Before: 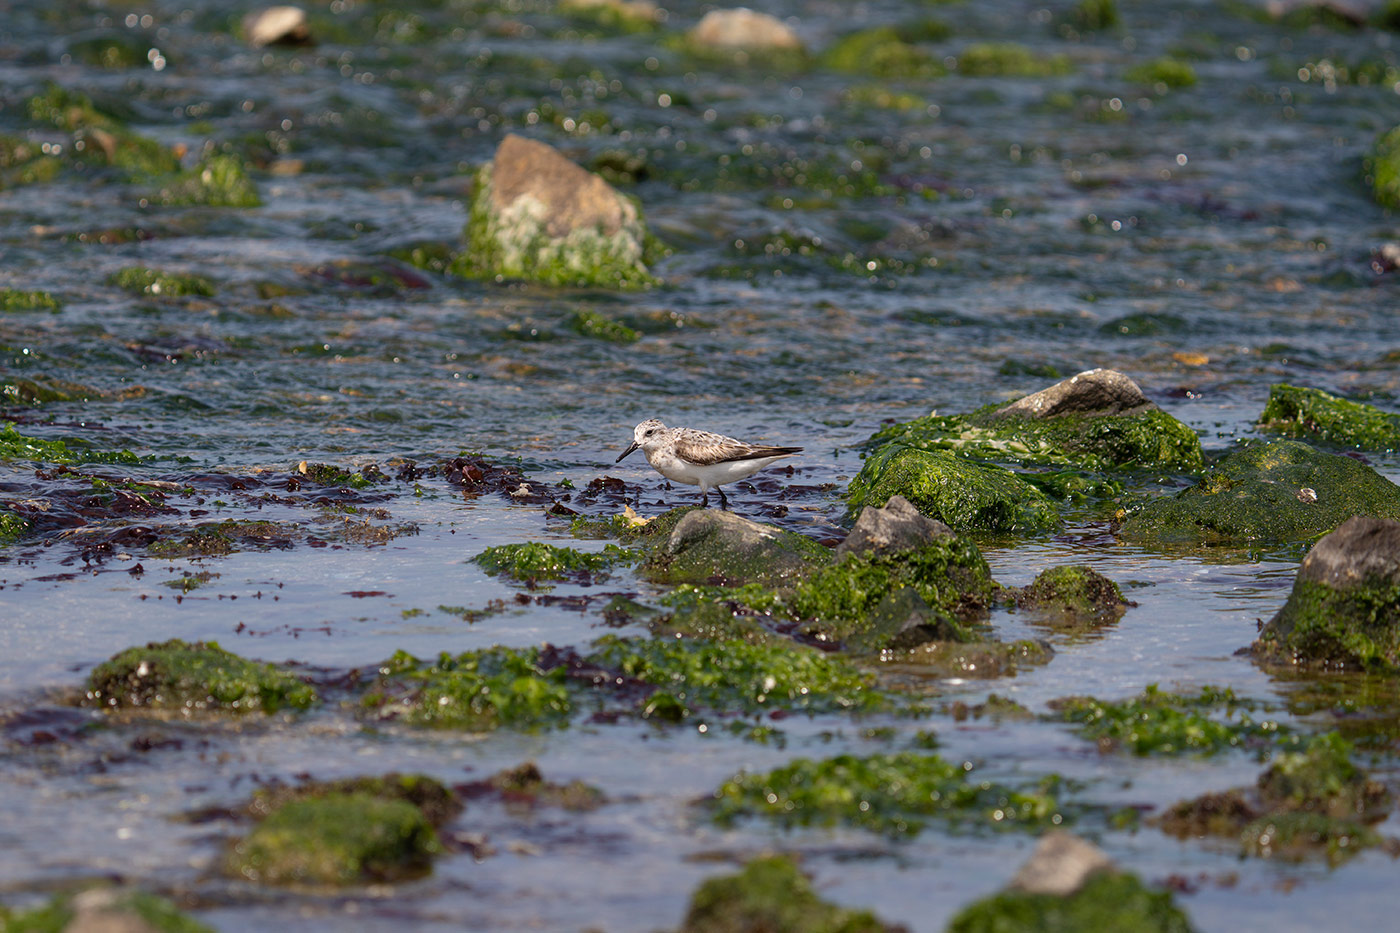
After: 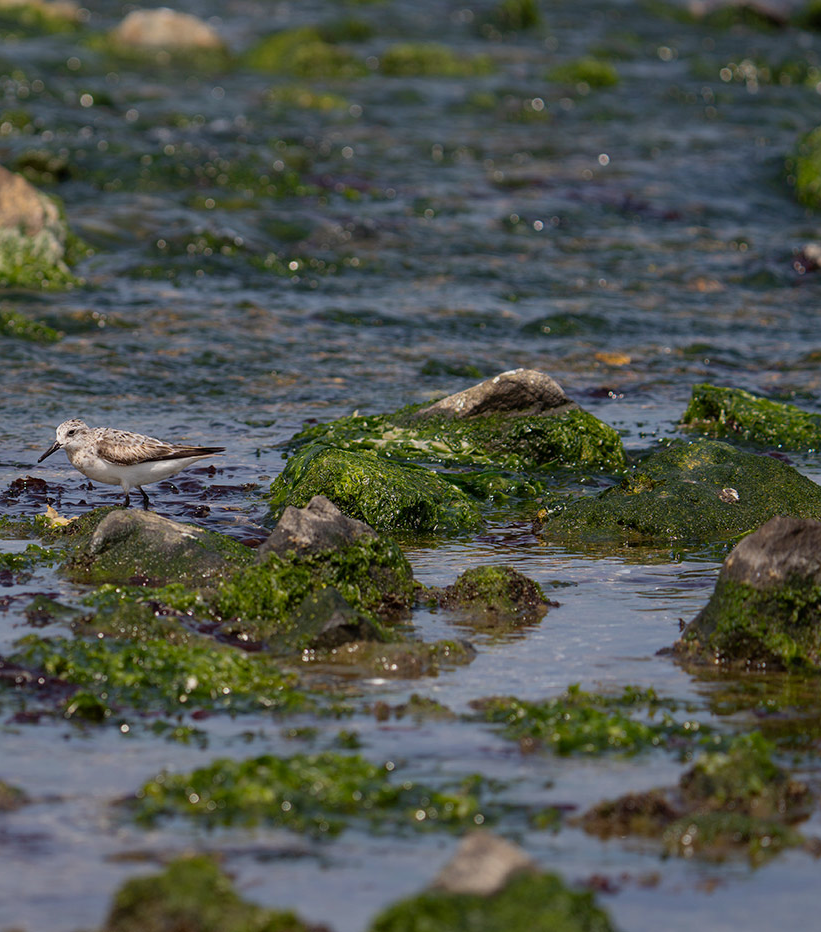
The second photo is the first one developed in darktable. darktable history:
crop: left 41.293%
exposure: exposure -0.303 EV, compensate exposure bias true, compensate highlight preservation false
